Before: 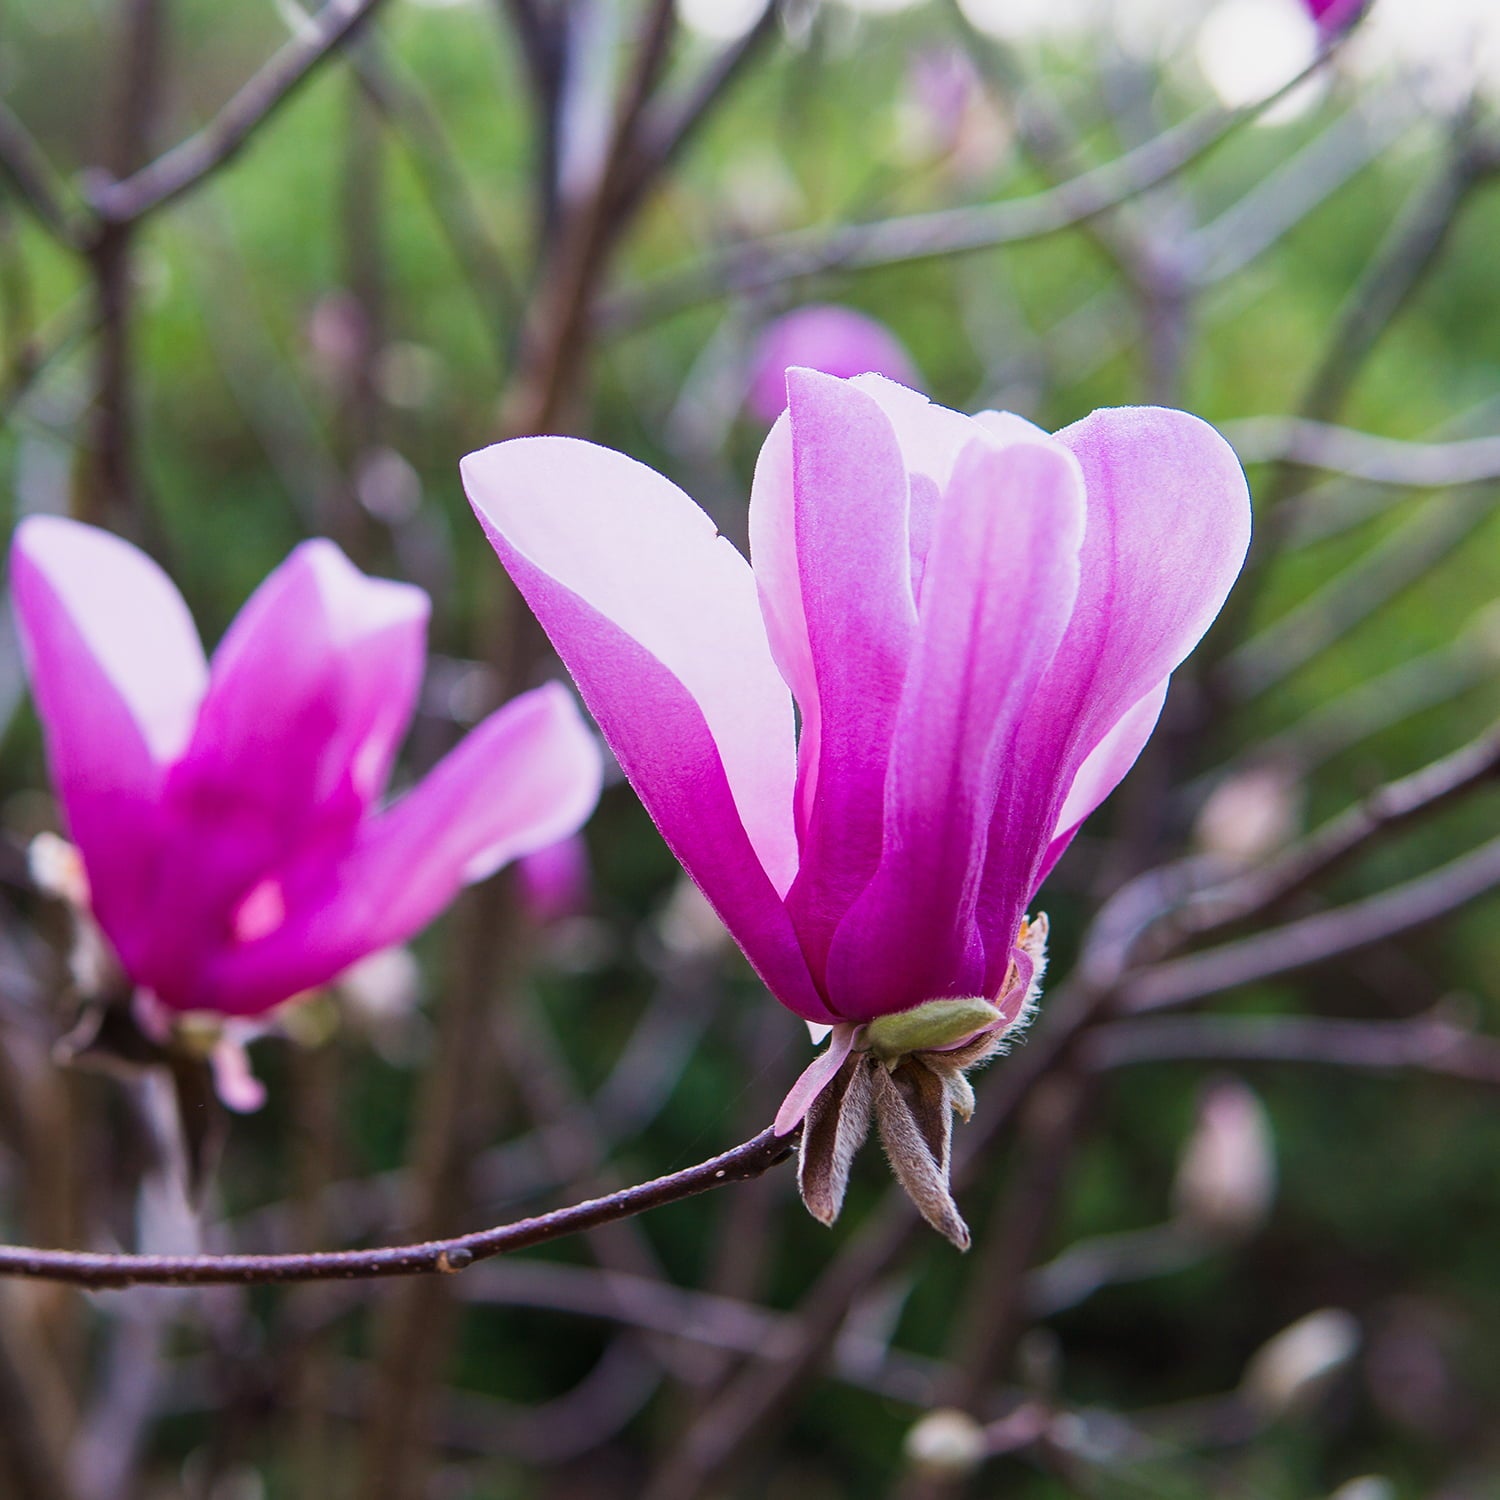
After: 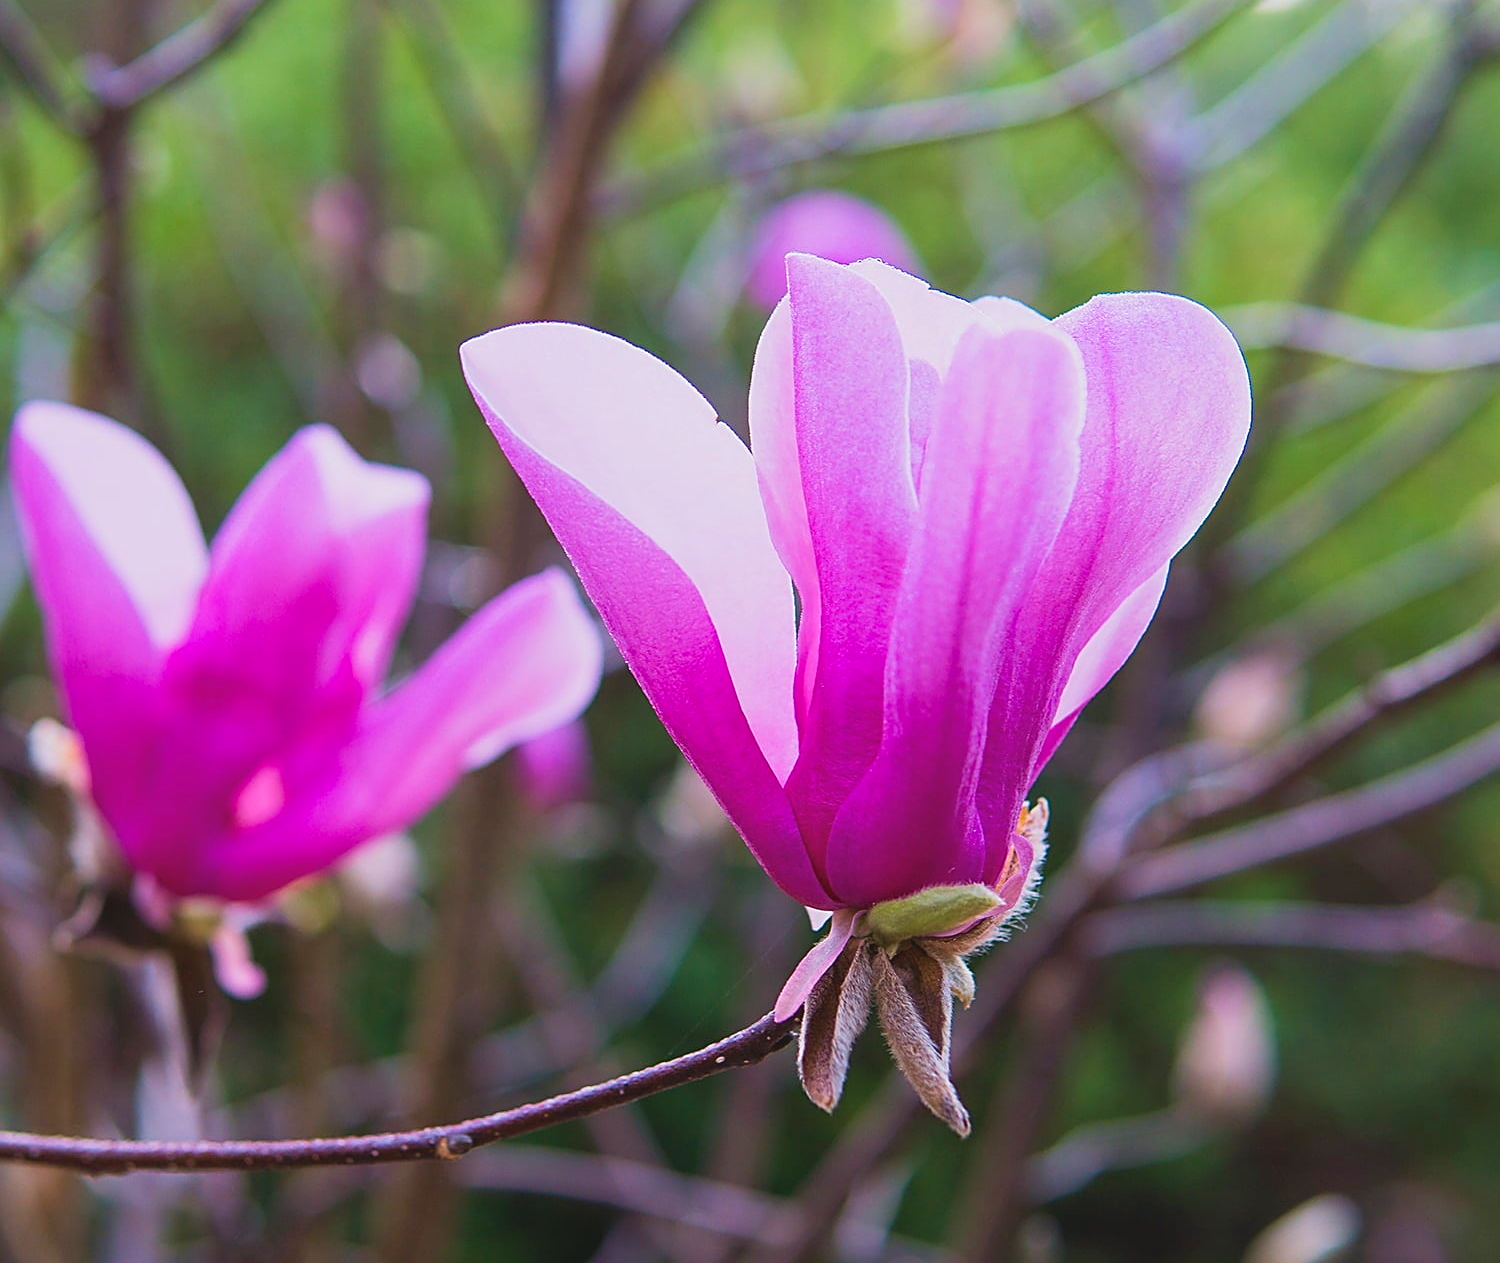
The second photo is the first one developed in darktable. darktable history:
crop: top 7.619%, bottom 8.115%
sharpen: on, module defaults
velvia: on, module defaults
contrast brightness saturation: contrast -0.099, brightness 0.048, saturation 0.083
